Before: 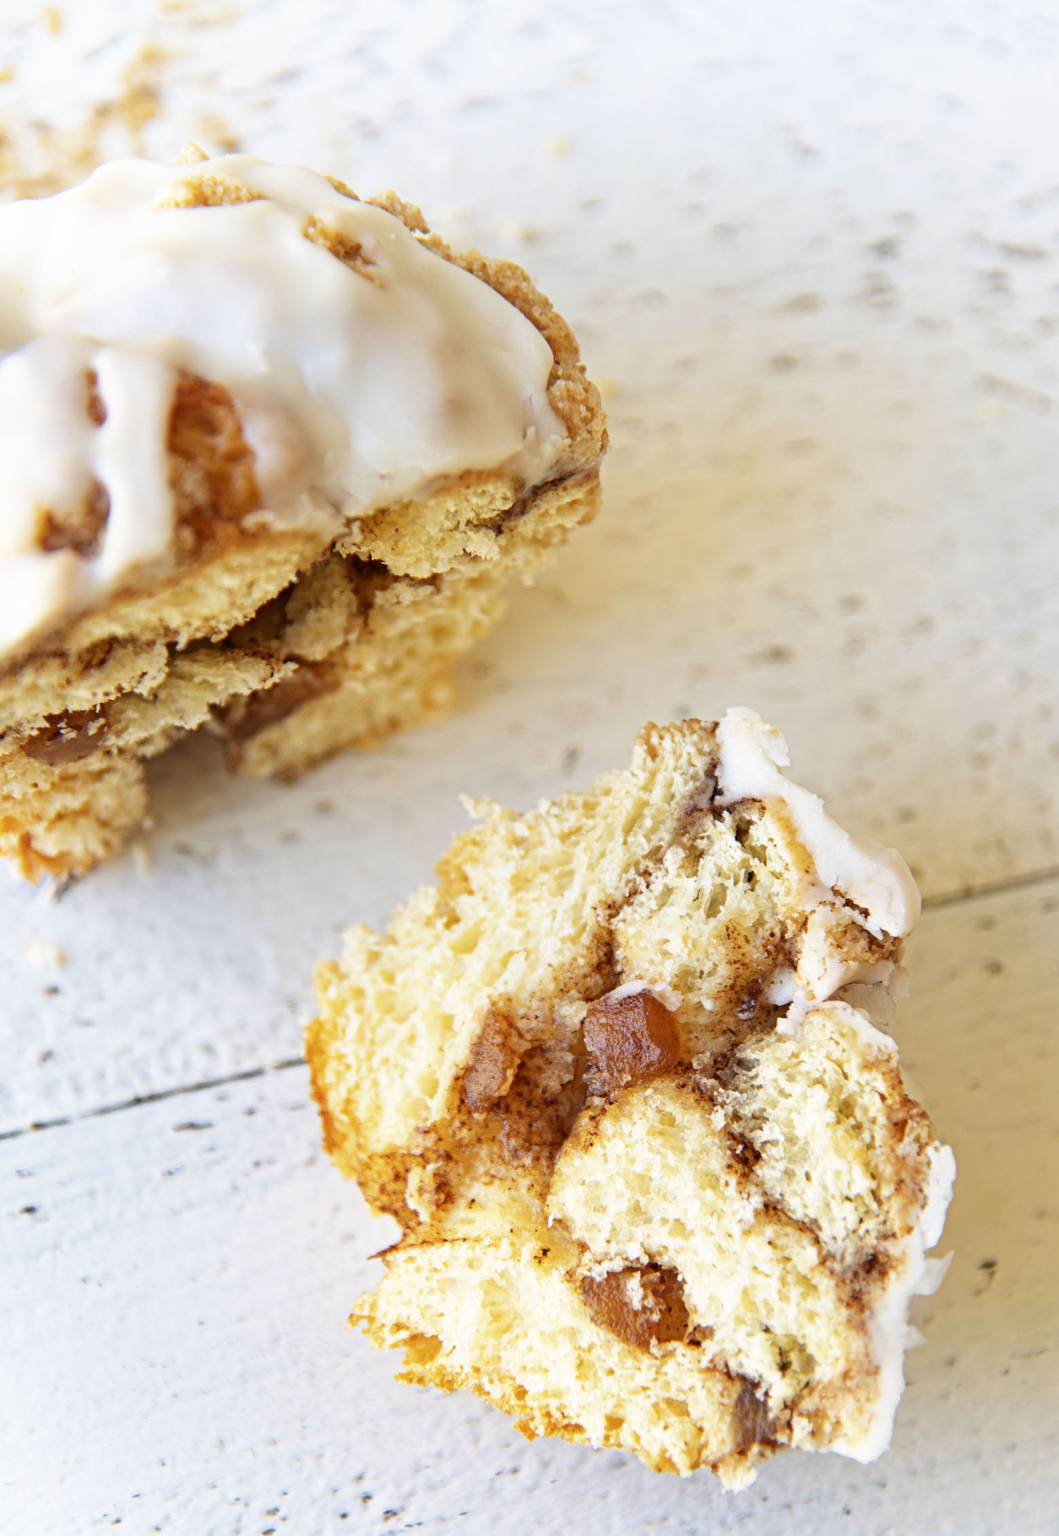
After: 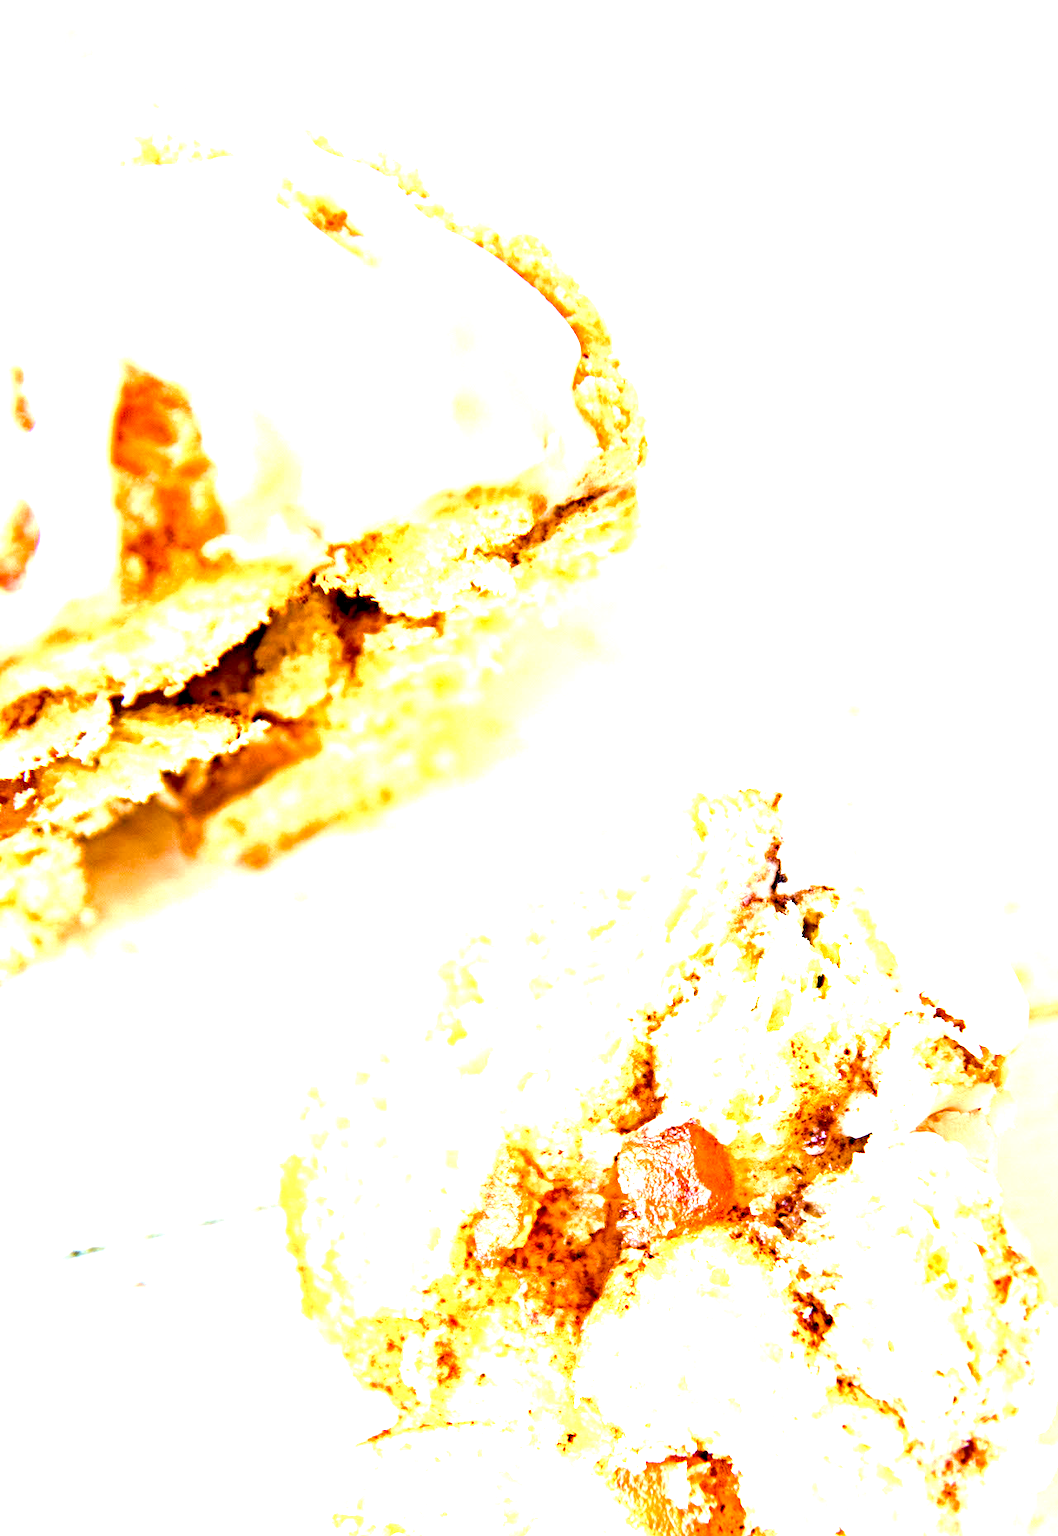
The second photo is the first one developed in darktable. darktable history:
crop and rotate: left 7.196%, top 4.574%, right 10.605%, bottom 13.178%
white balance: emerald 1
color balance rgb: shadows lift › luminance -9.41%, highlights gain › luminance 17.6%, global offset › luminance -1.45%, perceptual saturation grading › highlights -17.77%, perceptual saturation grading › mid-tones 33.1%, perceptual saturation grading › shadows 50.52%, global vibrance 24.22%
levels: levels [0, 0.374, 0.749]
exposure: black level correction 0, exposure 0.95 EV, compensate exposure bias true, compensate highlight preservation false
